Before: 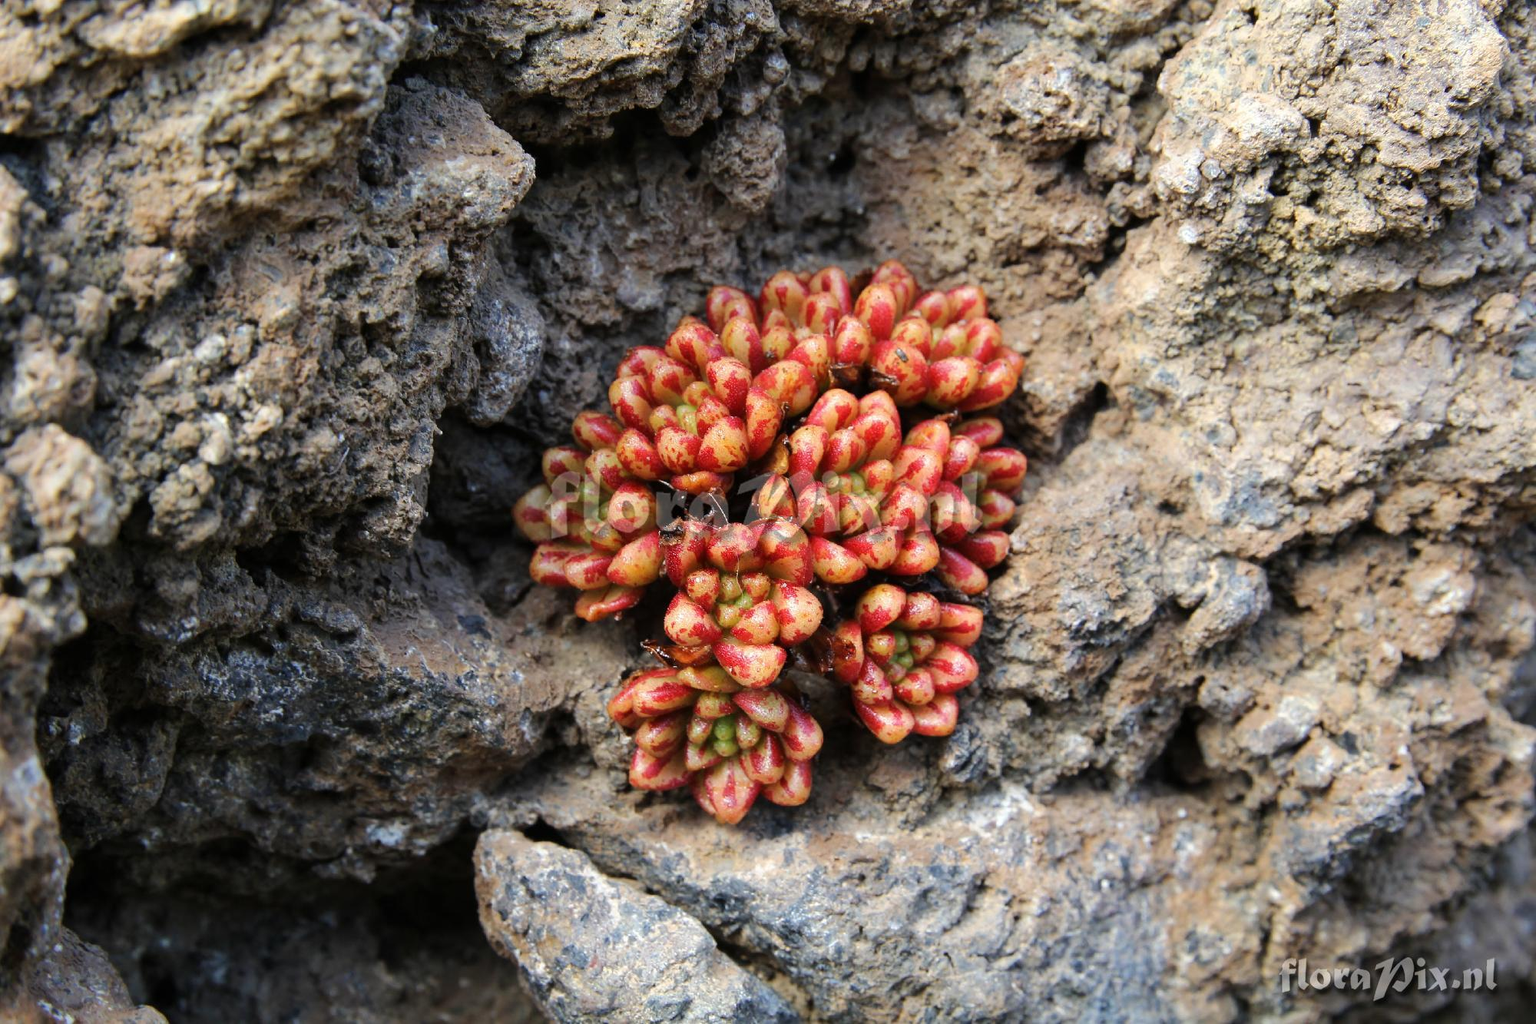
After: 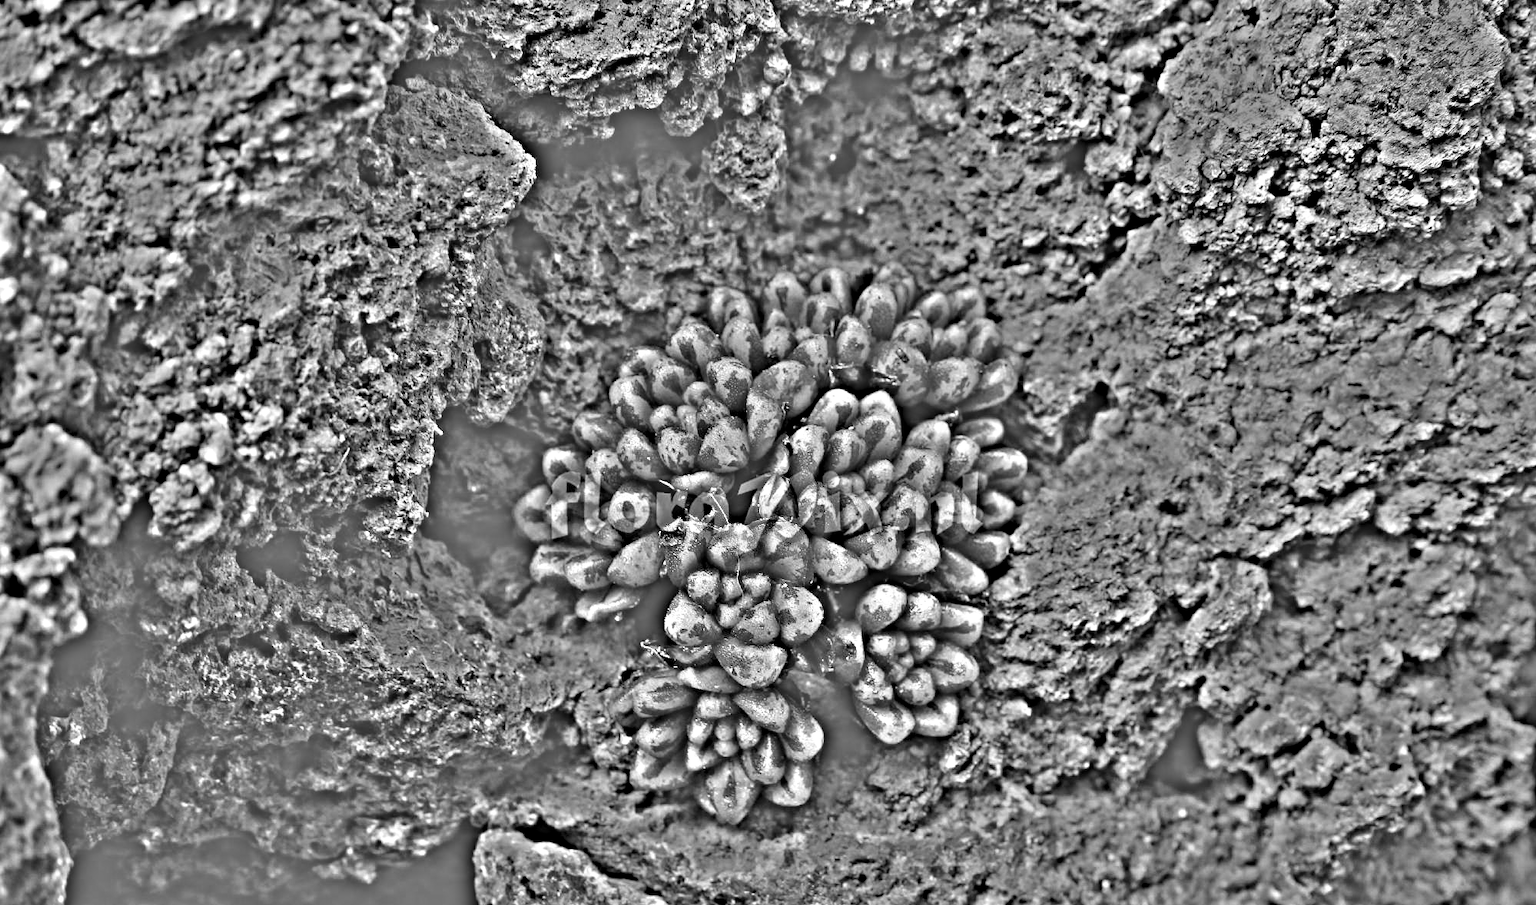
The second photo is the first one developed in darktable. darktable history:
crop and rotate: top 0%, bottom 11.49%
contrast brightness saturation: saturation -0.05
highpass: on, module defaults
exposure: exposure -0.072 EV, compensate highlight preservation false
color correction: saturation 0.5
